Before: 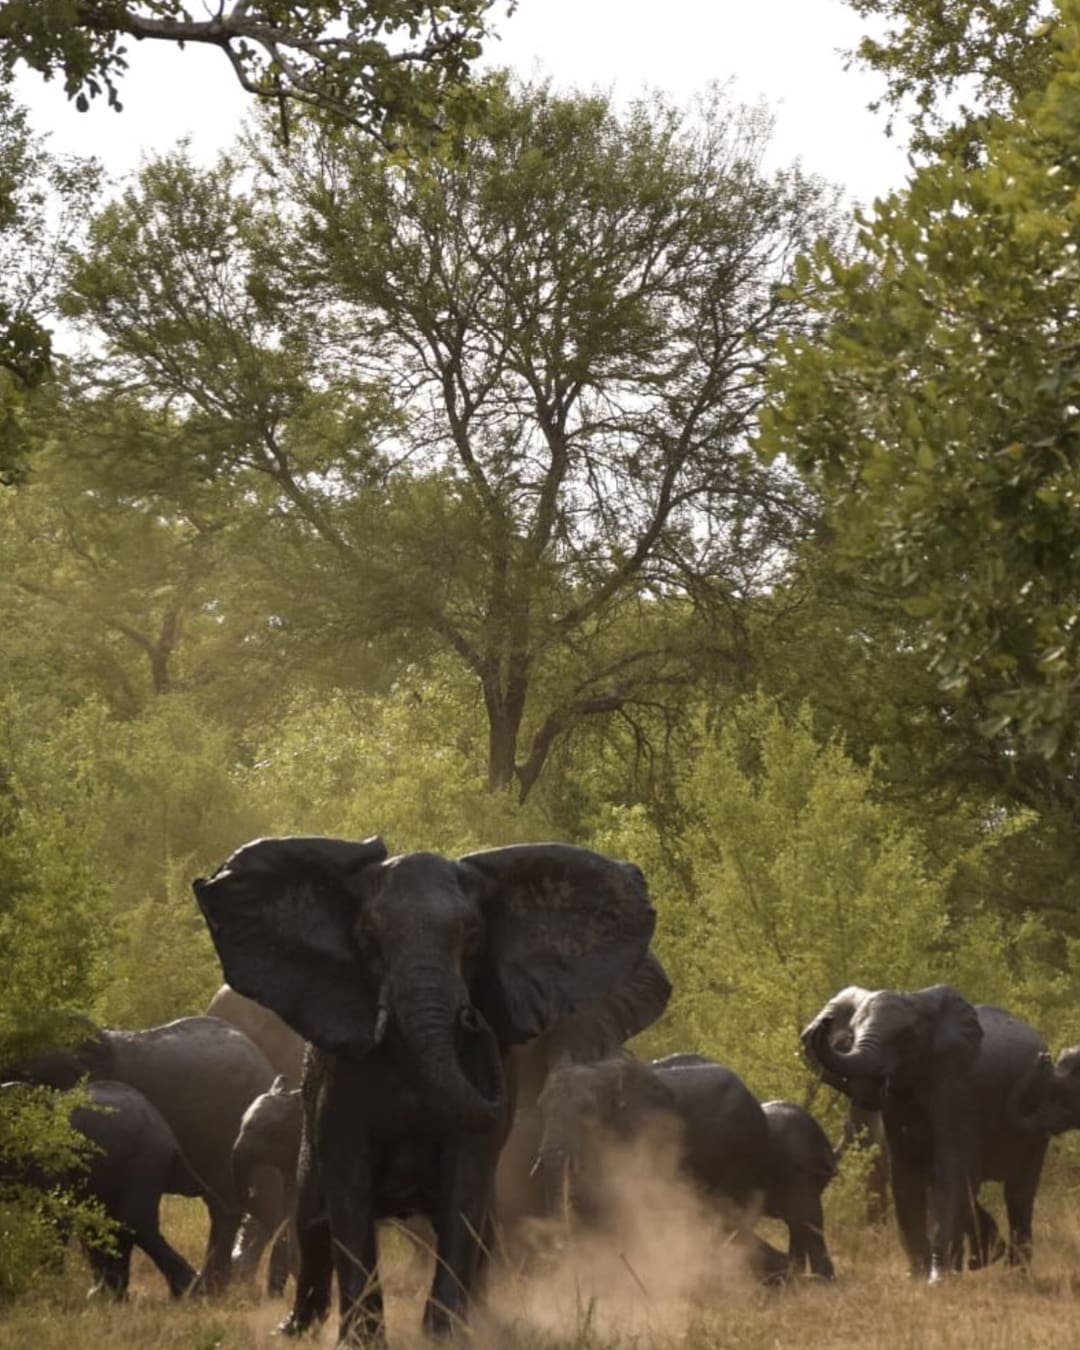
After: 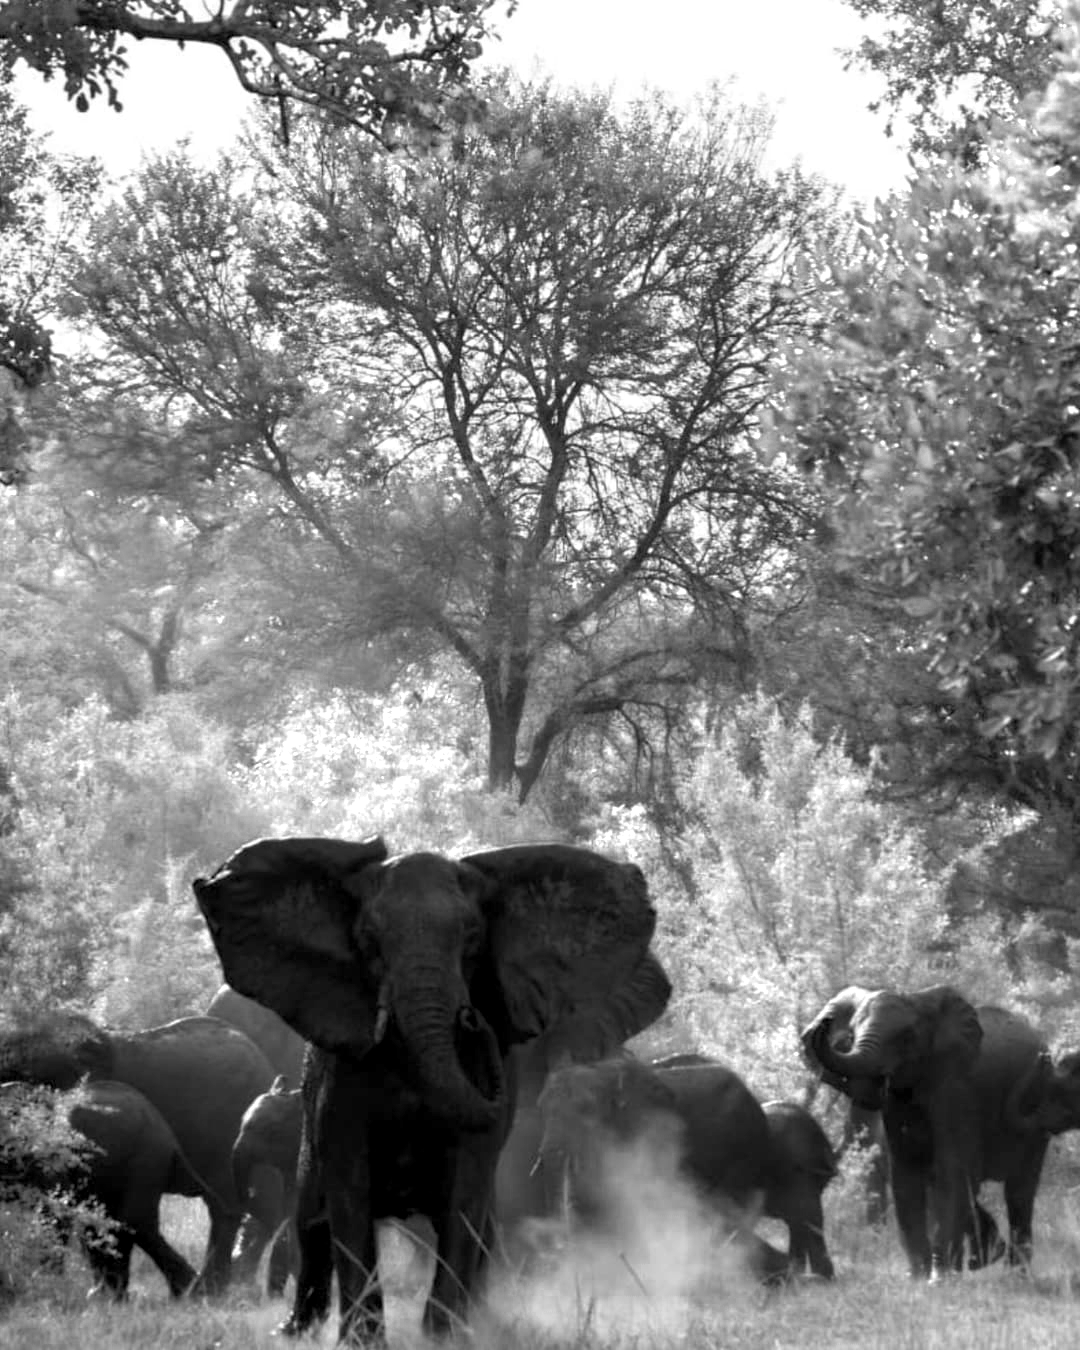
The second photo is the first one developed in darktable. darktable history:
color zones: curves: ch0 [(0, 0.554) (0.146, 0.662) (0.293, 0.86) (0.503, 0.774) (0.637, 0.106) (0.74, 0.072) (0.866, 0.488) (0.998, 0.569)]; ch1 [(0, 0) (0.143, 0) (0.286, 0) (0.429, 0) (0.571, 0) (0.714, 0) (0.857, 0)]
exposure: black level correction 0.009, compensate highlight preservation false
